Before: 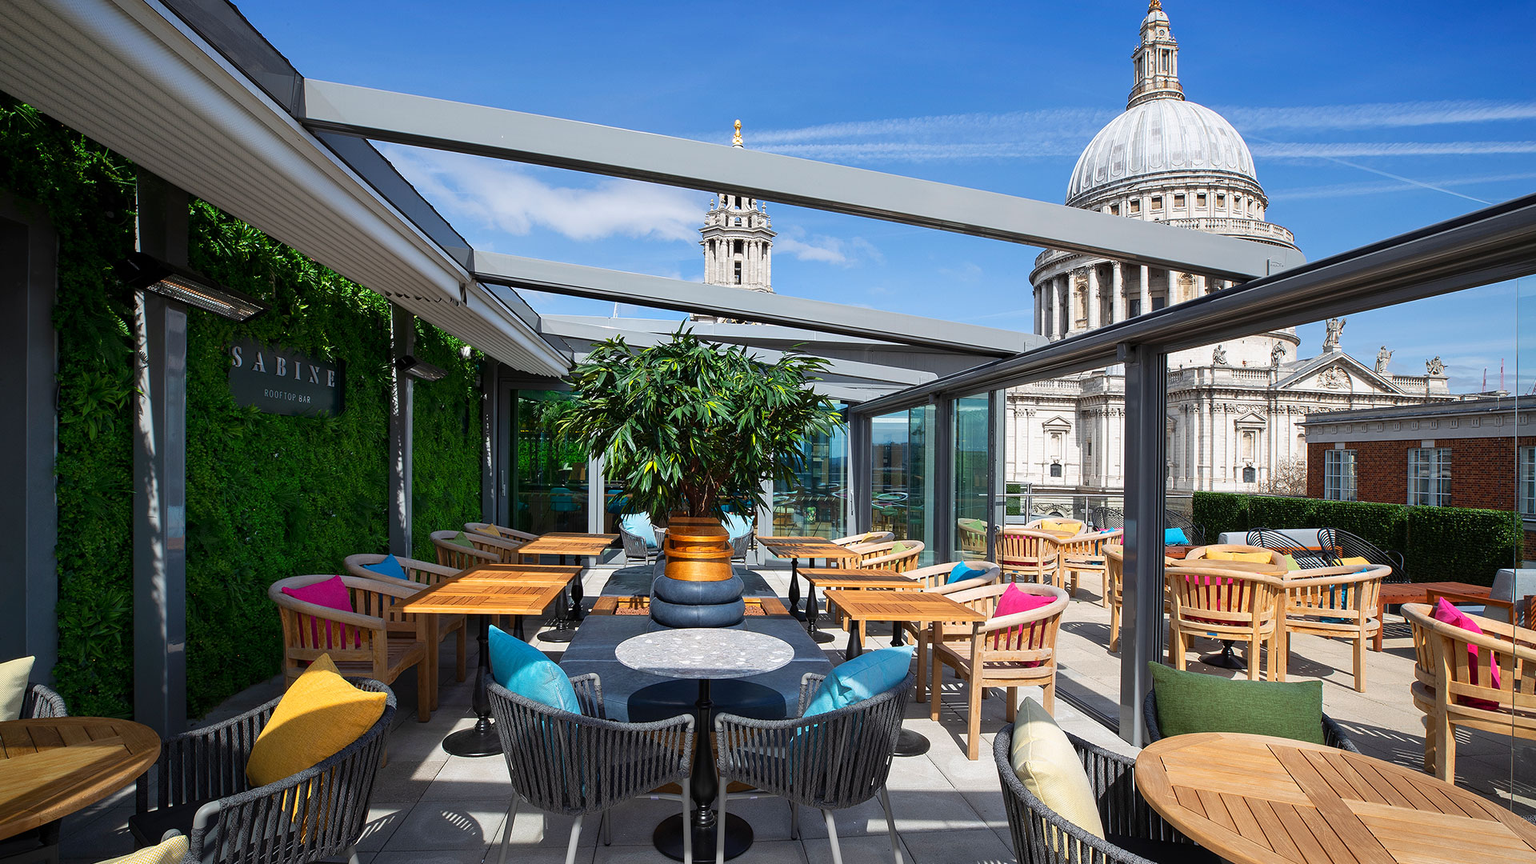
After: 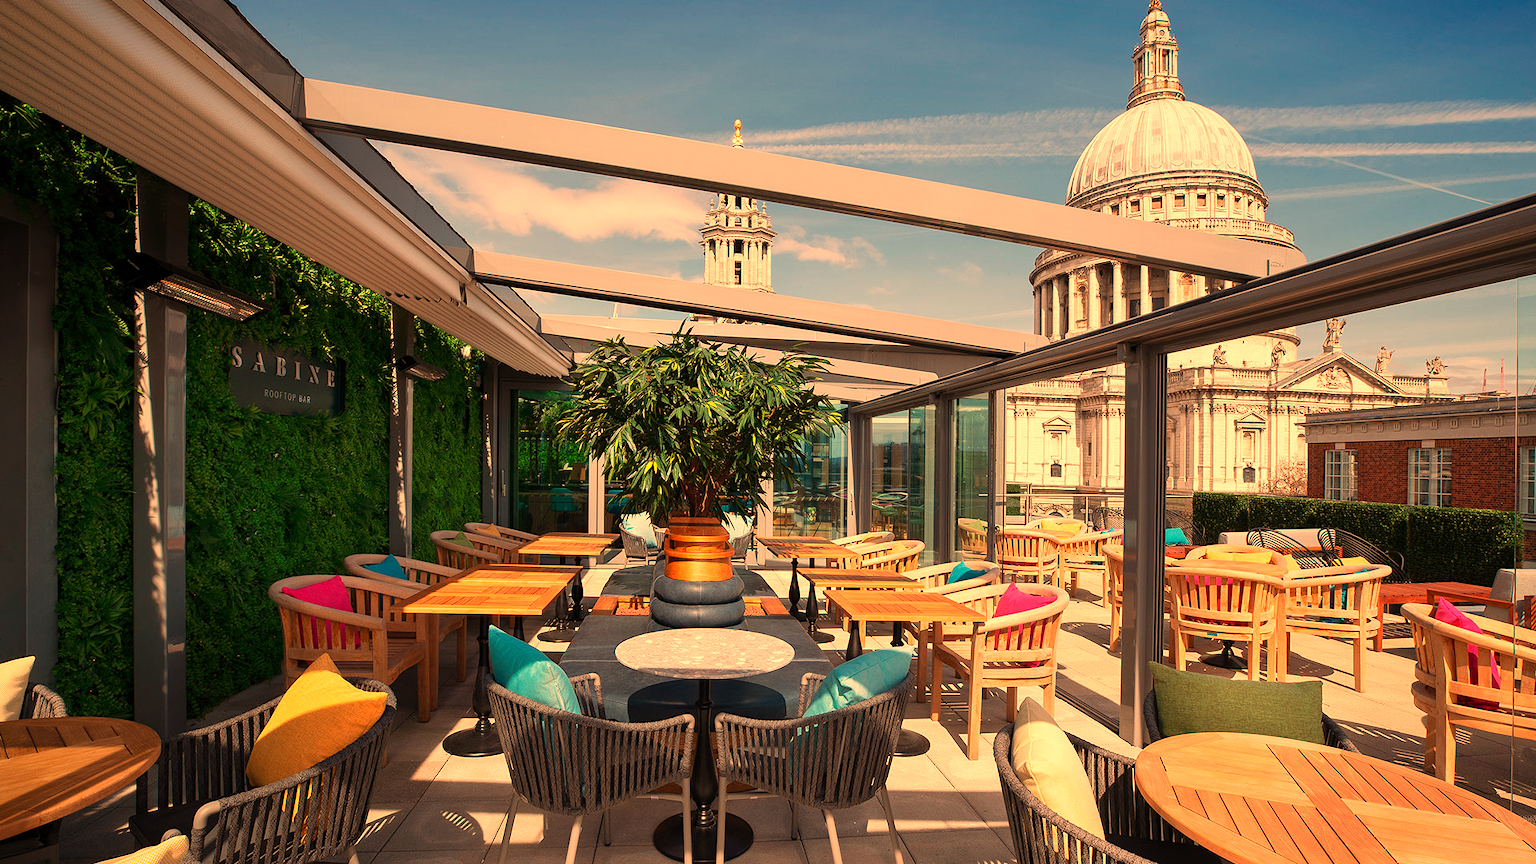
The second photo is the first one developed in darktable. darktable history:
rotate and perspective: automatic cropping off
white balance: red 1.467, blue 0.684
